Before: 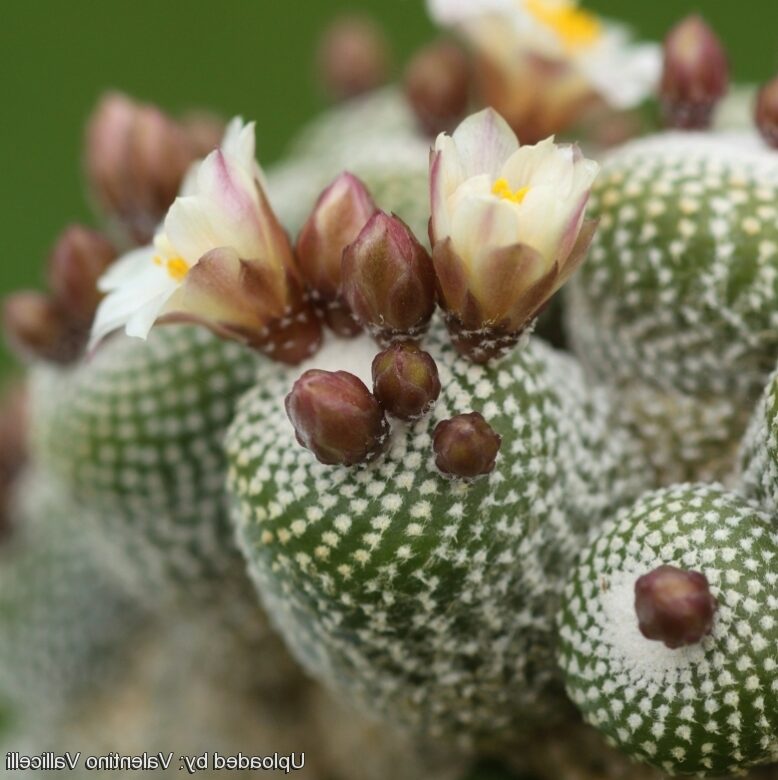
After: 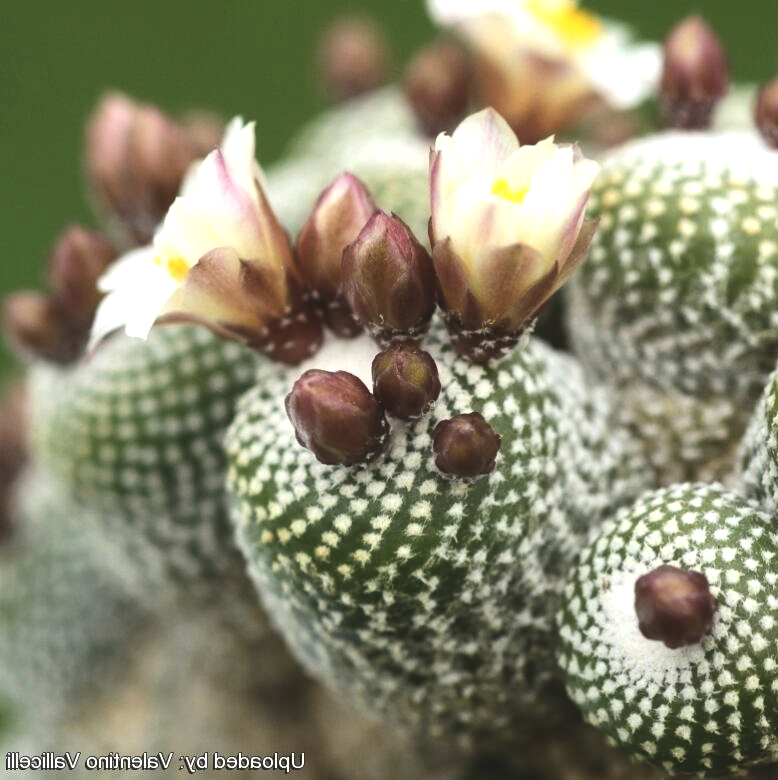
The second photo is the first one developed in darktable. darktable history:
exposure: black level correction -0.015, compensate highlight preservation false
tone equalizer: -8 EV -0.789 EV, -7 EV -0.732 EV, -6 EV -0.594 EV, -5 EV -0.408 EV, -3 EV 0.385 EV, -2 EV 0.6 EV, -1 EV 0.688 EV, +0 EV 0.725 EV, edges refinement/feathering 500, mask exposure compensation -1.57 EV, preserve details no
